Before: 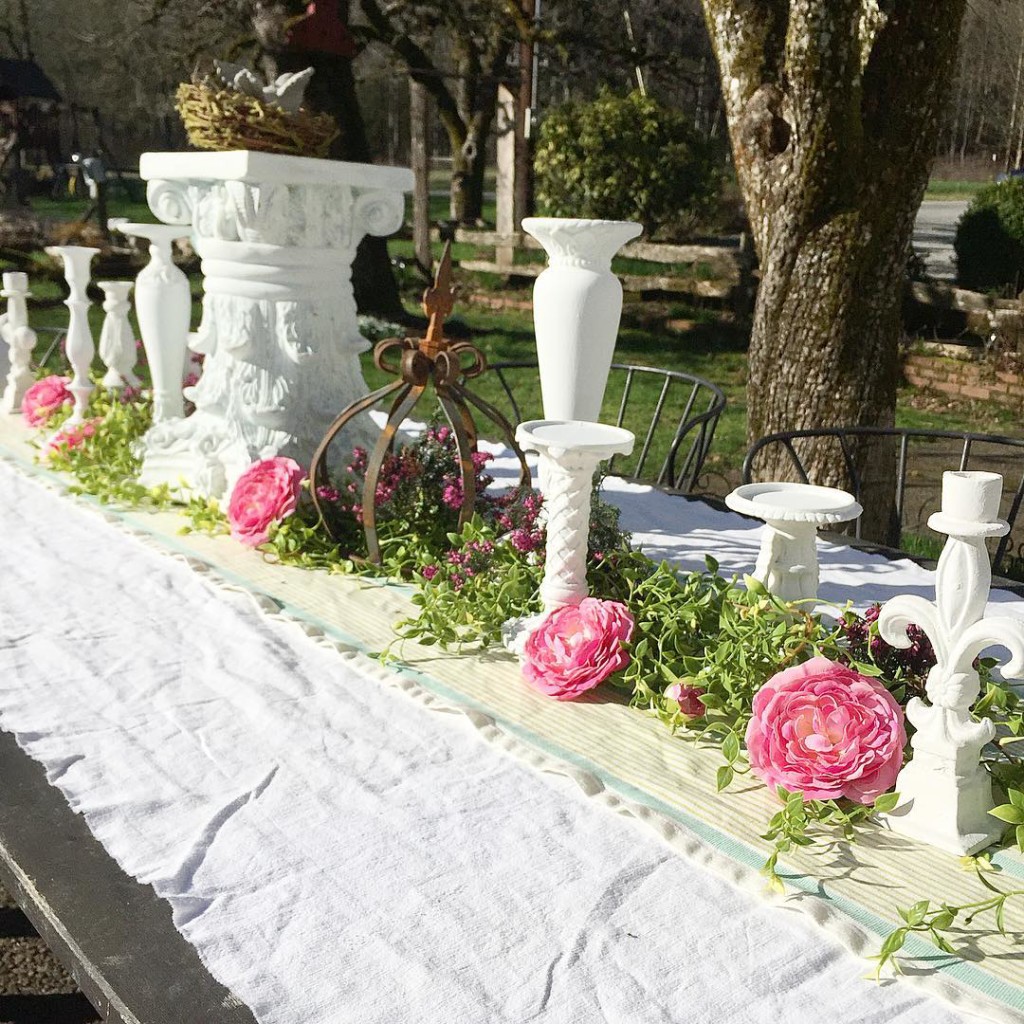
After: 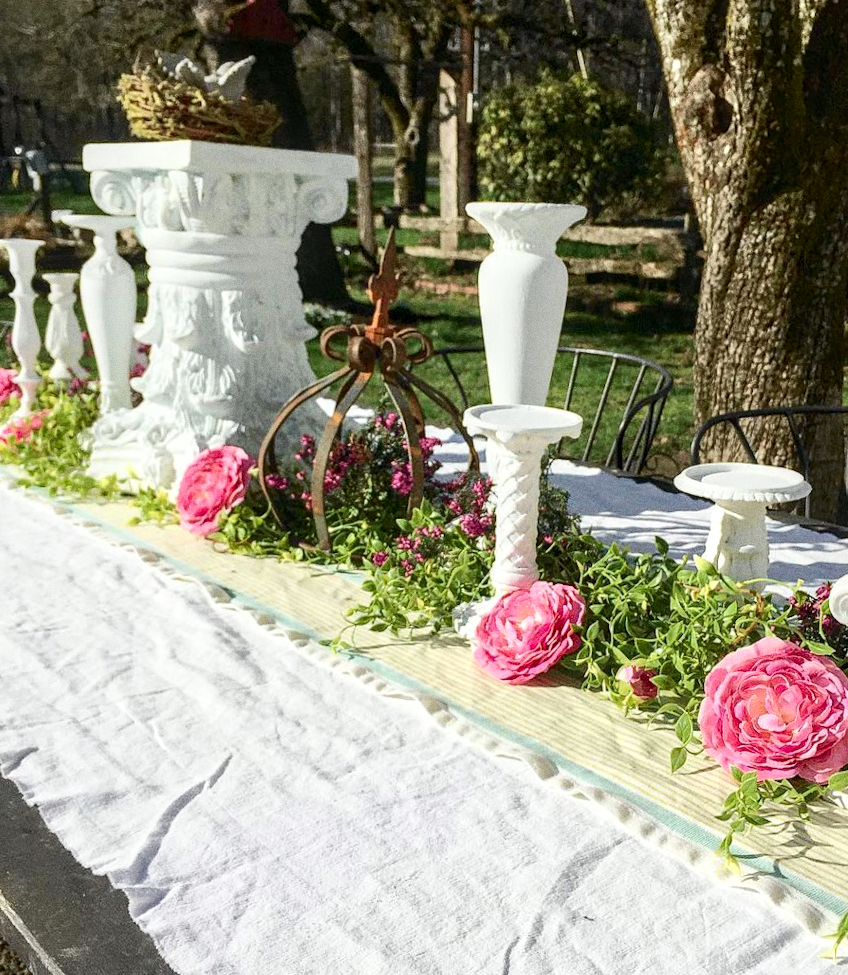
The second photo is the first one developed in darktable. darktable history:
crop and rotate: angle 1°, left 4.281%, top 0.642%, right 11.383%, bottom 2.486%
grain: coarseness 0.47 ISO
local contrast: detail 130%
tone curve: curves: ch0 [(0, 0.01) (0.037, 0.032) (0.131, 0.108) (0.275, 0.256) (0.483, 0.512) (0.61, 0.665) (0.696, 0.742) (0.792, 0.819) (0.911, 0.925) (0.997, 0.995)]; ch1 [(0, 0) (0.308, 0.29) (0.425, 0.411) (0.492, 0.488) (0.505, 0.503) (0.527, 0.531) (0.568, 0.594) (0.683, 0.702) (0.746, 0.77) (1, 1)]; ch2 [(0, 0) (0.246, 0.233) (0.36, 0.352) (0.415, 0.415) (0.485, 0.487) (0.502, 0.504) (0.525, 0.523) (0.539, 0.553) (0.587, 0.594) (0.636, 0.652) (0.711, 0.729) (0.845, 0.855) (0.998, 0.977)], color space Lab, independent channels, preserve colors none
